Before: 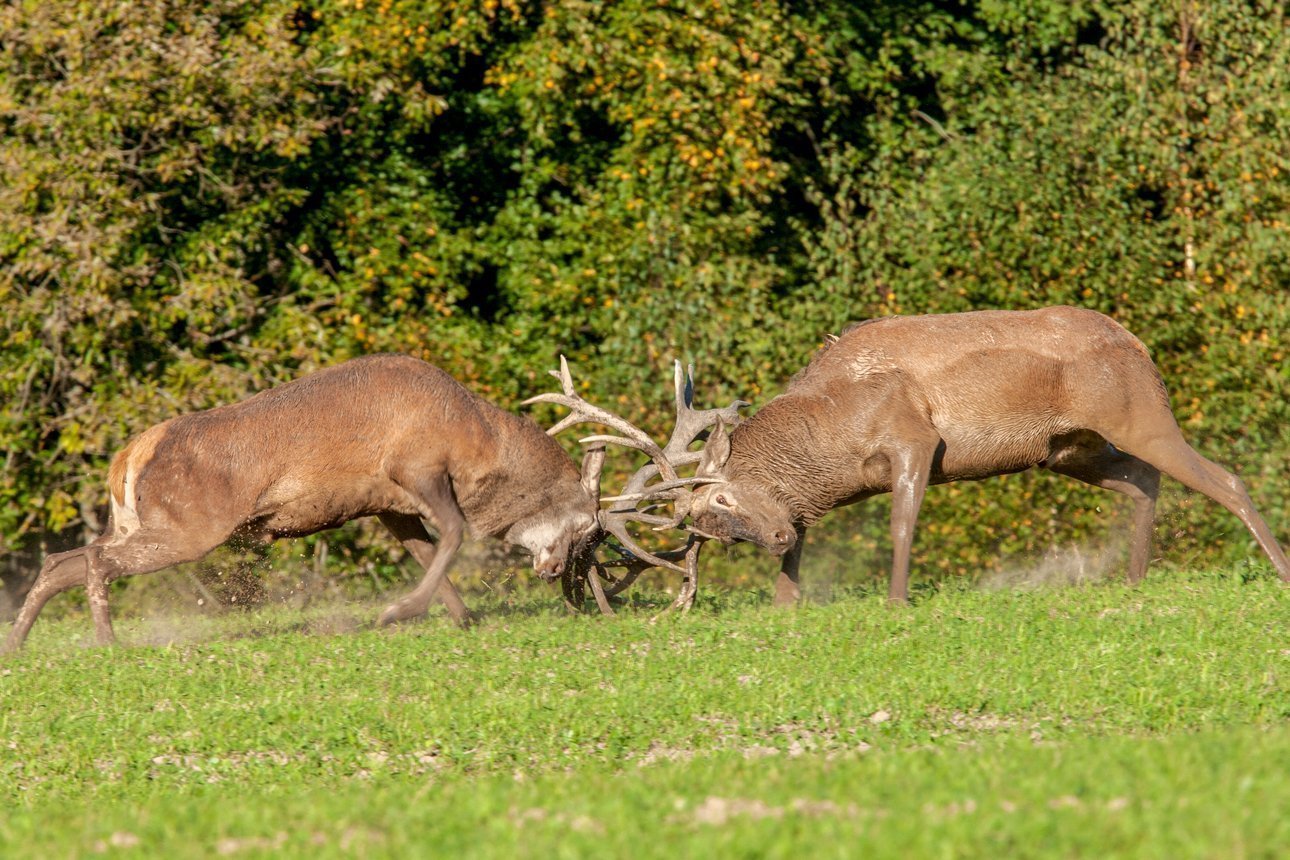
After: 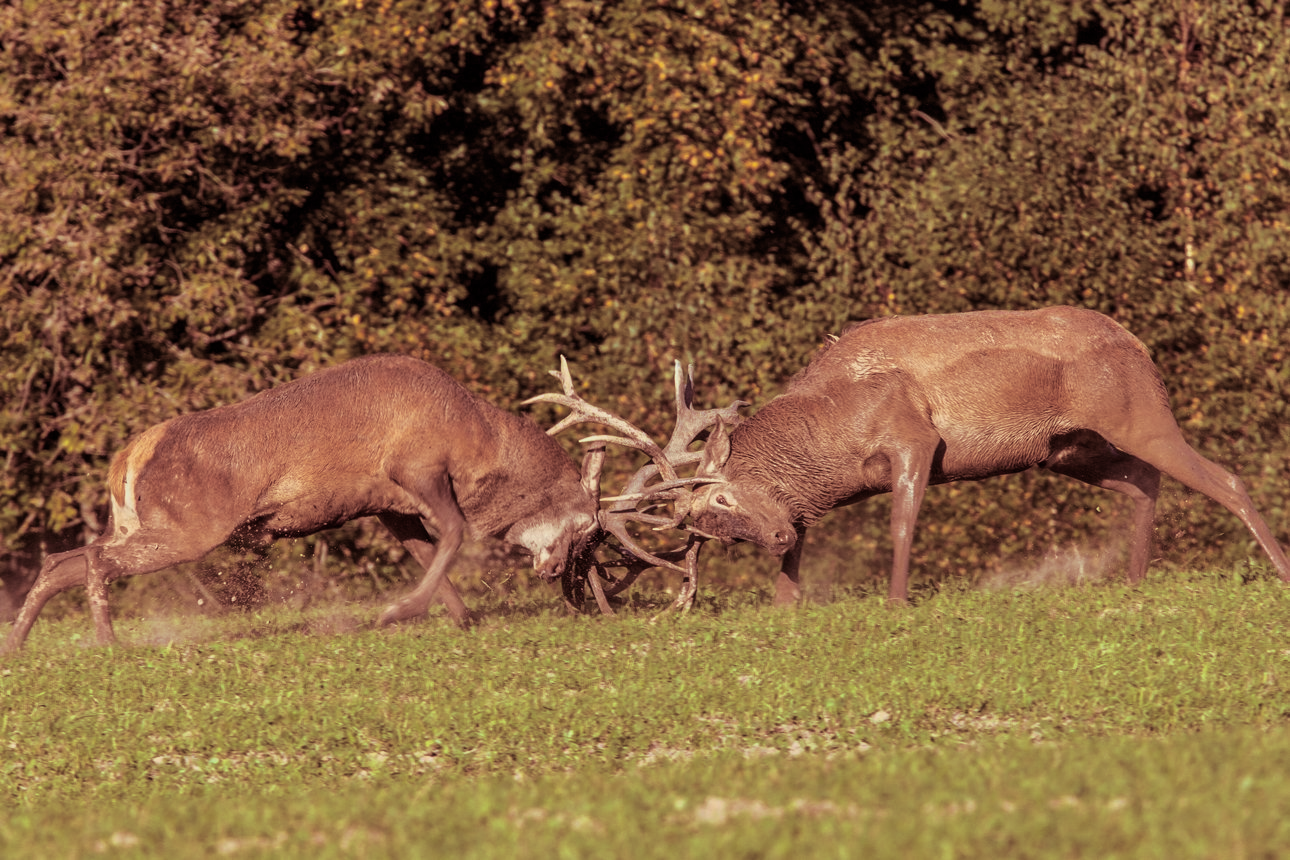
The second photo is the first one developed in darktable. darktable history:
exposure: exposure -0.293 EV, compensate highlight preservation false
velvia: on, module defaults
split-toning: compress 20%
